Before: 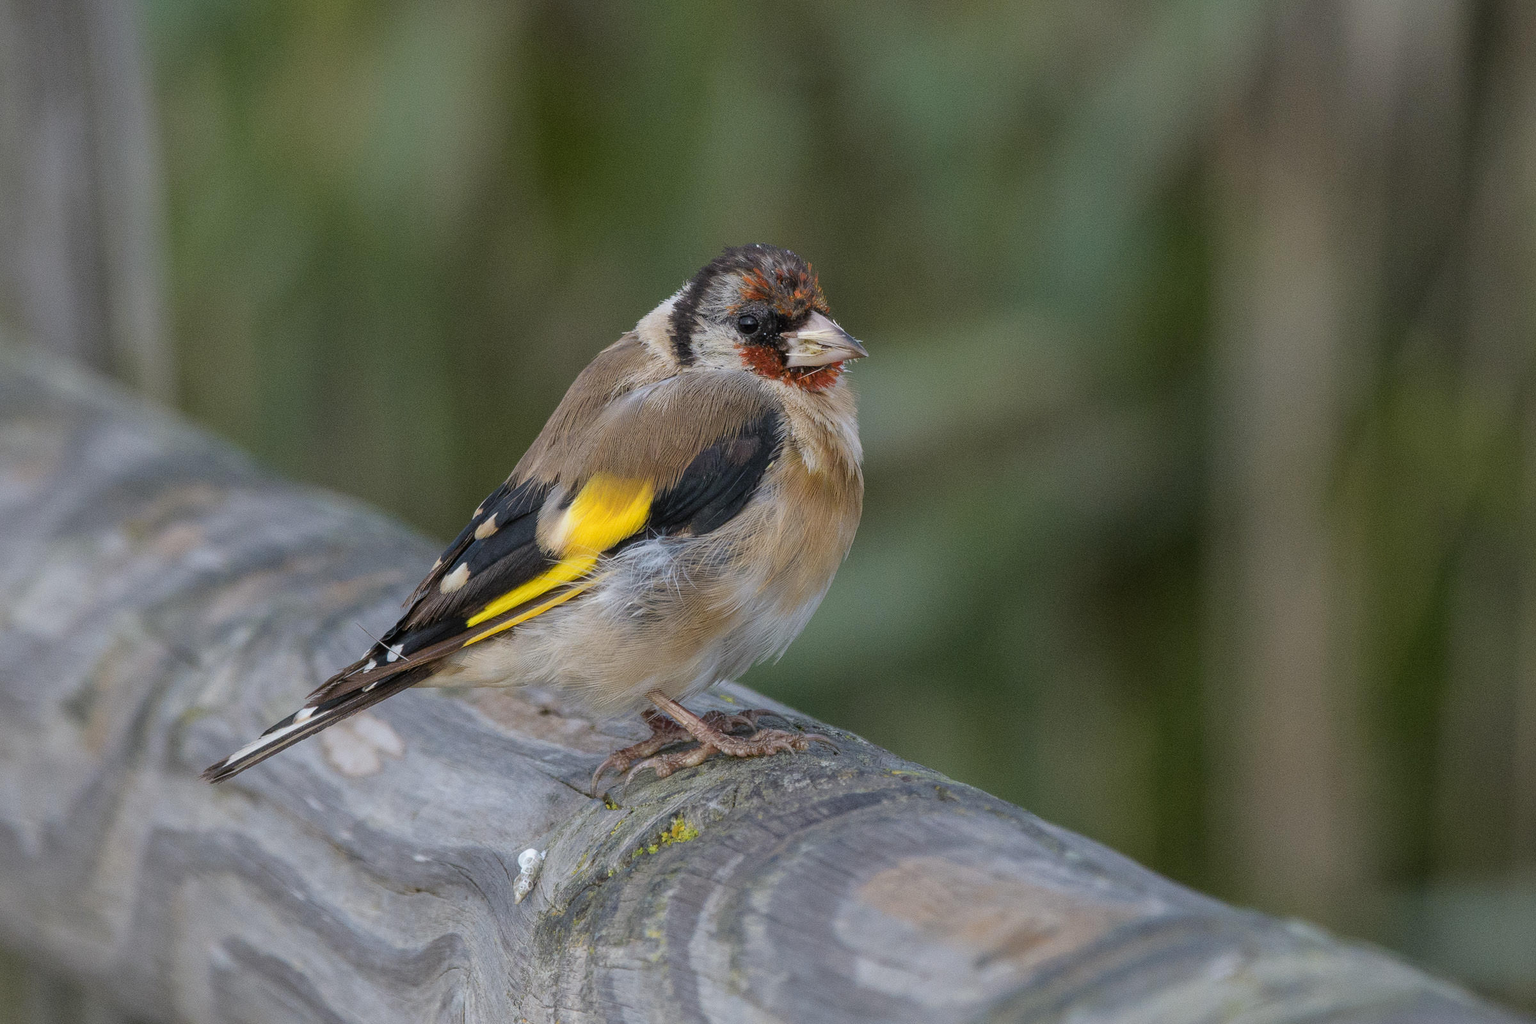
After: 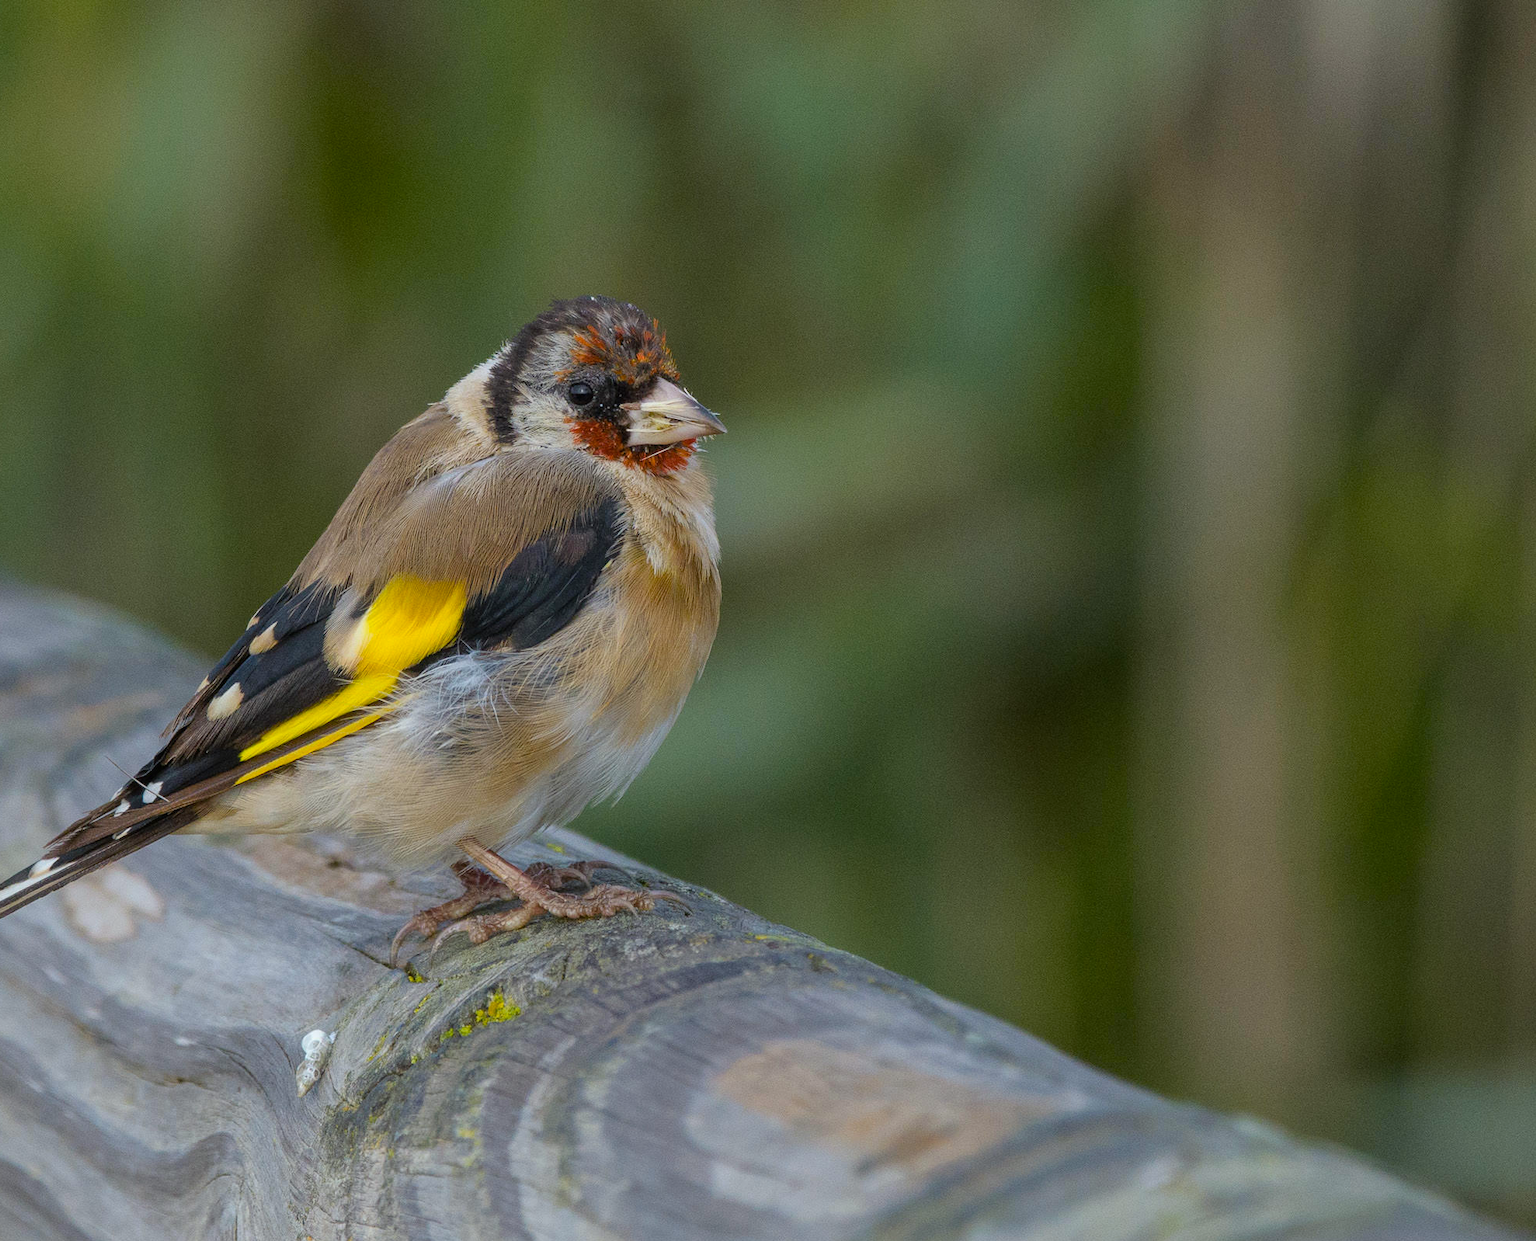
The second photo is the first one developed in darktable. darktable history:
crop: left 17.582%, bottom 0.031%
color correction: highlights a* -2.68, highlights b* 2.57
color balance rgb: perceptual saturation grading › global saturation 25%, global vibrance 20%
